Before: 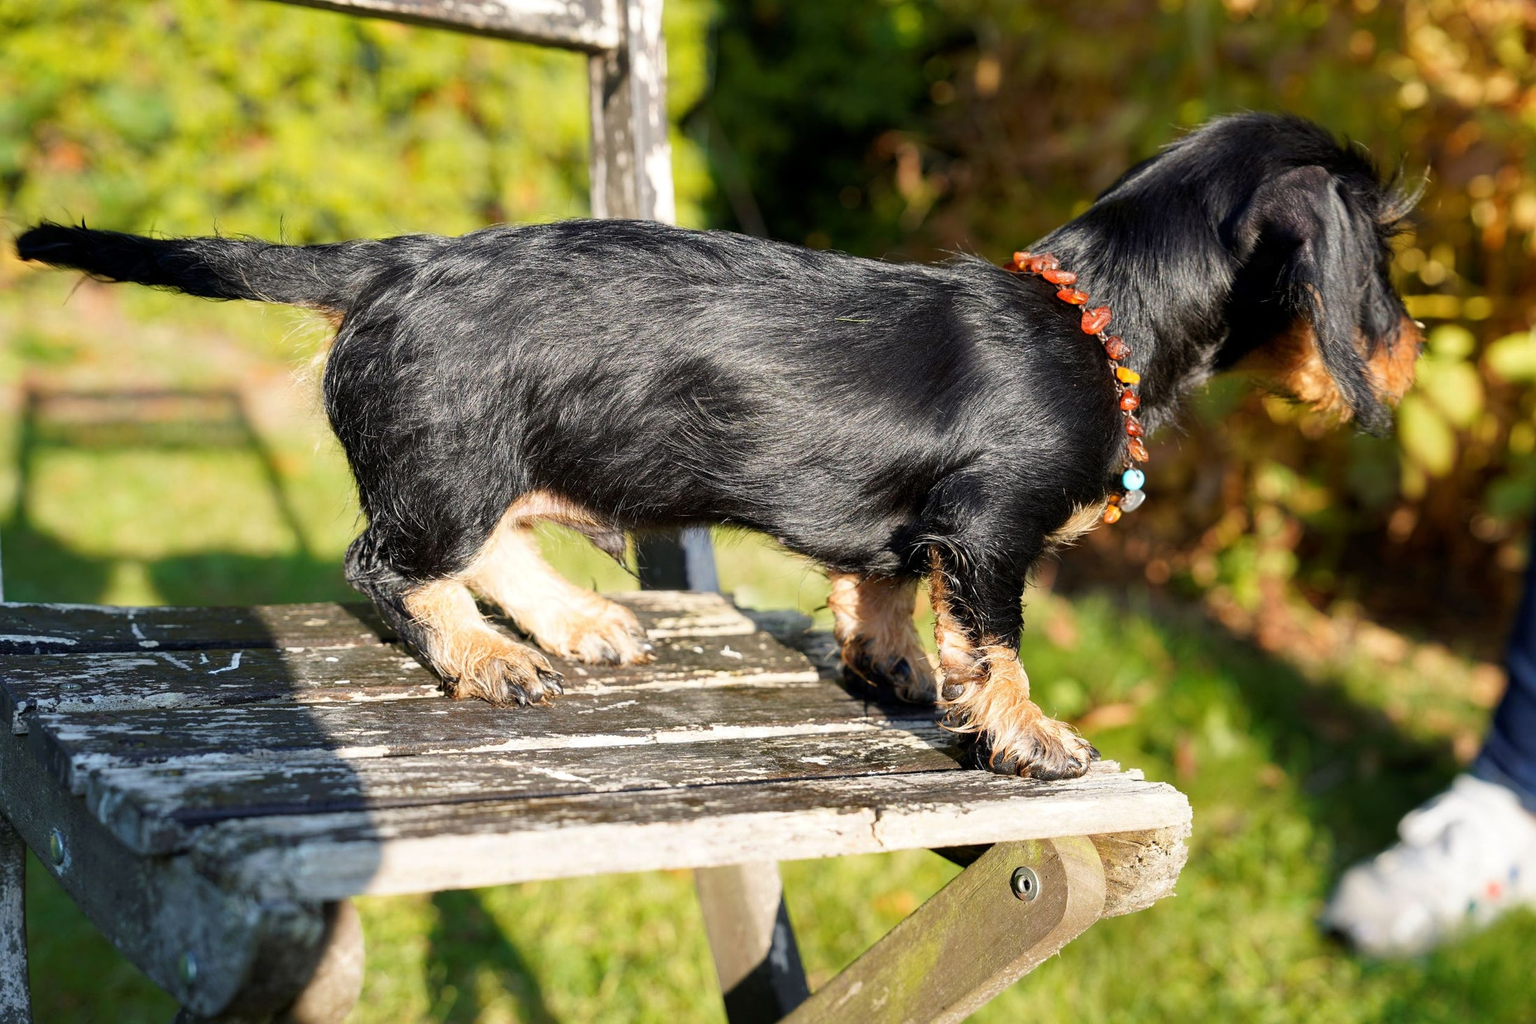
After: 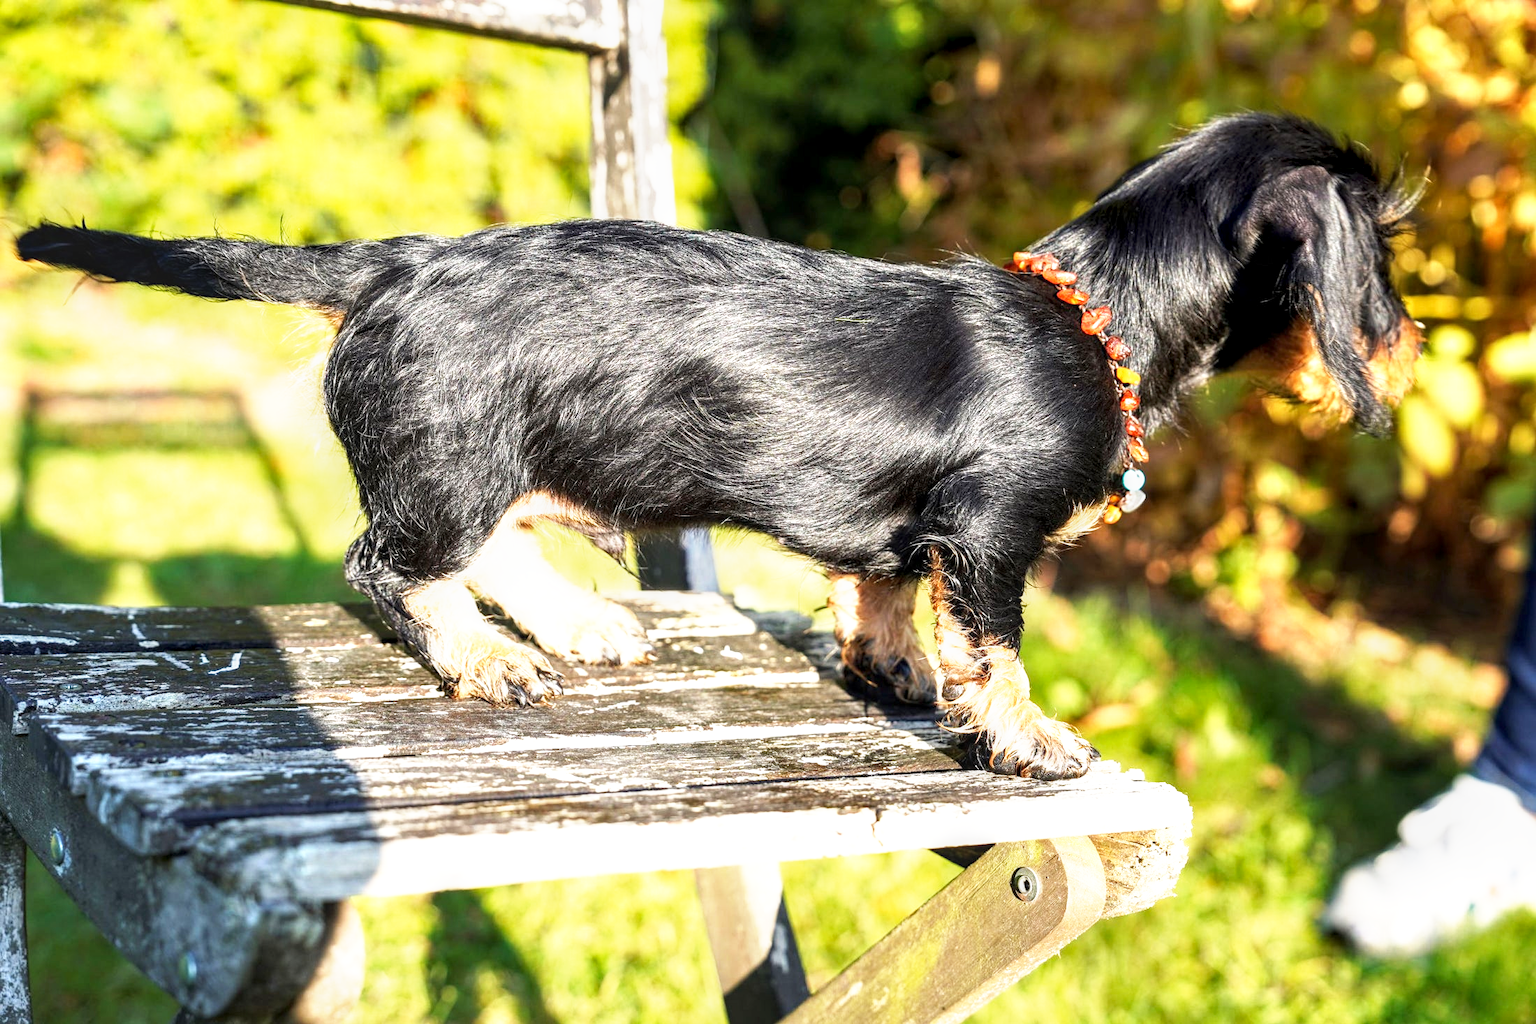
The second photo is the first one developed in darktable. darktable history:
local contrast: detail 130%
base curve: curves: ch0 [(0, 0) (0.495, 0.917) (1, 1)], preserve colors none
